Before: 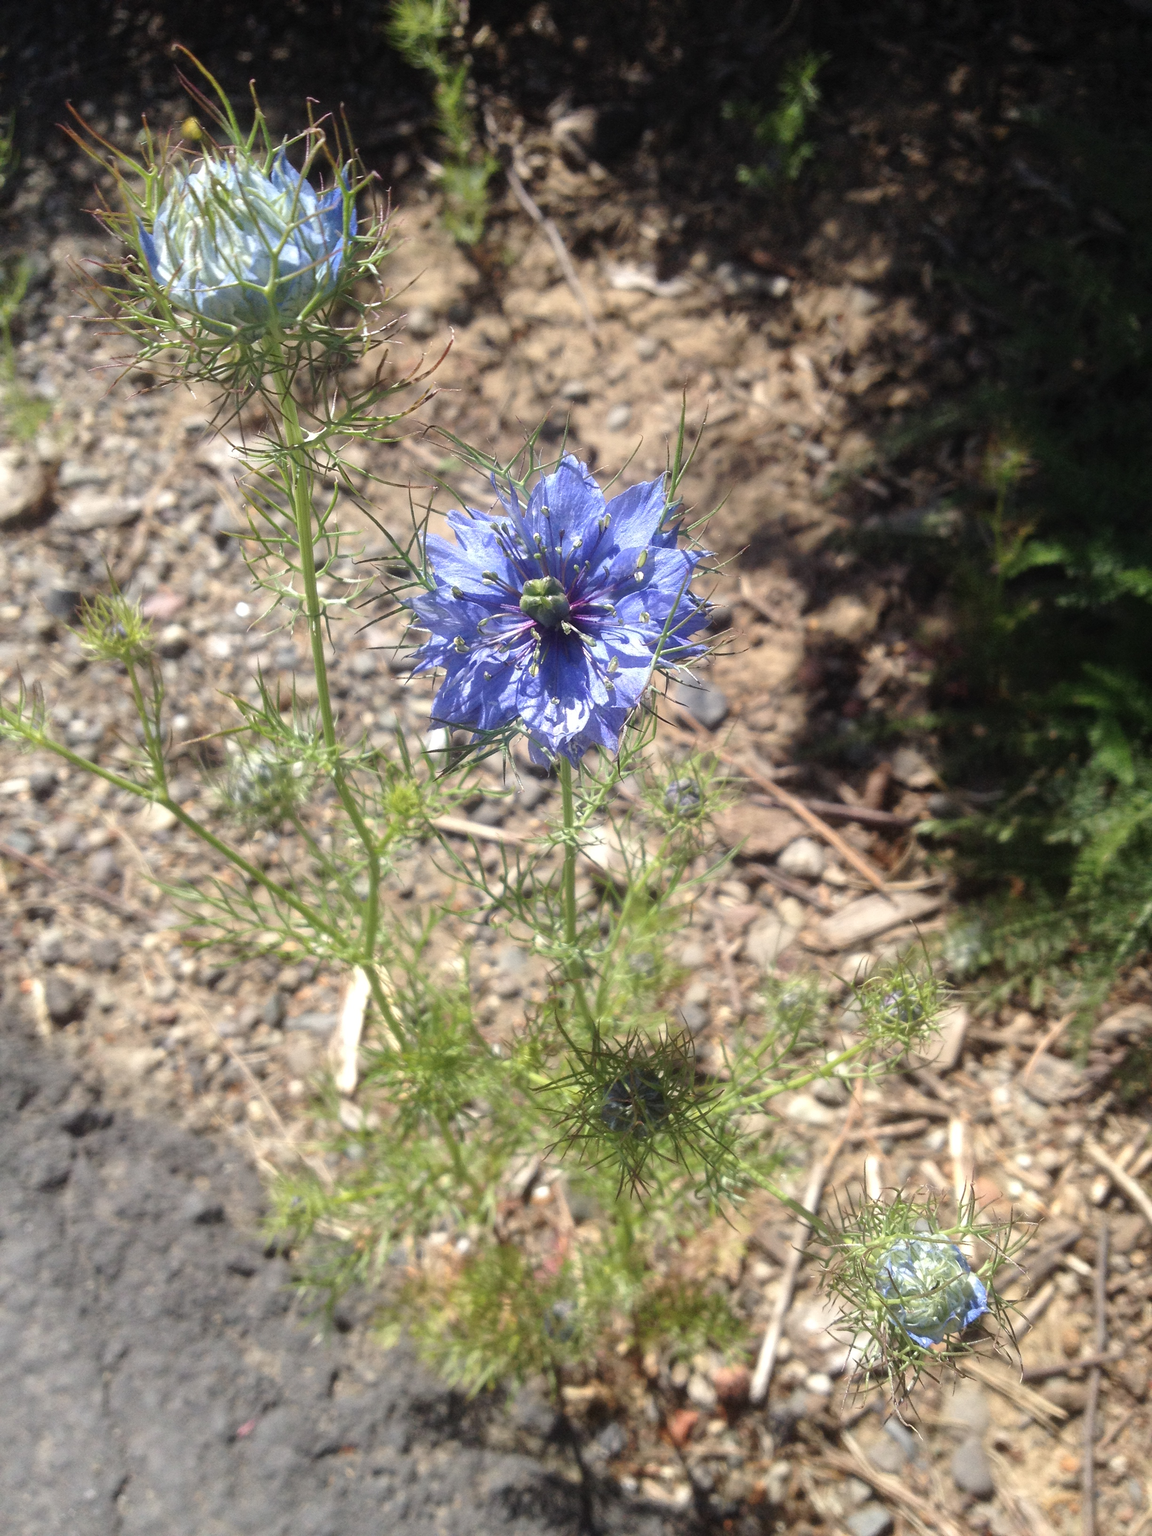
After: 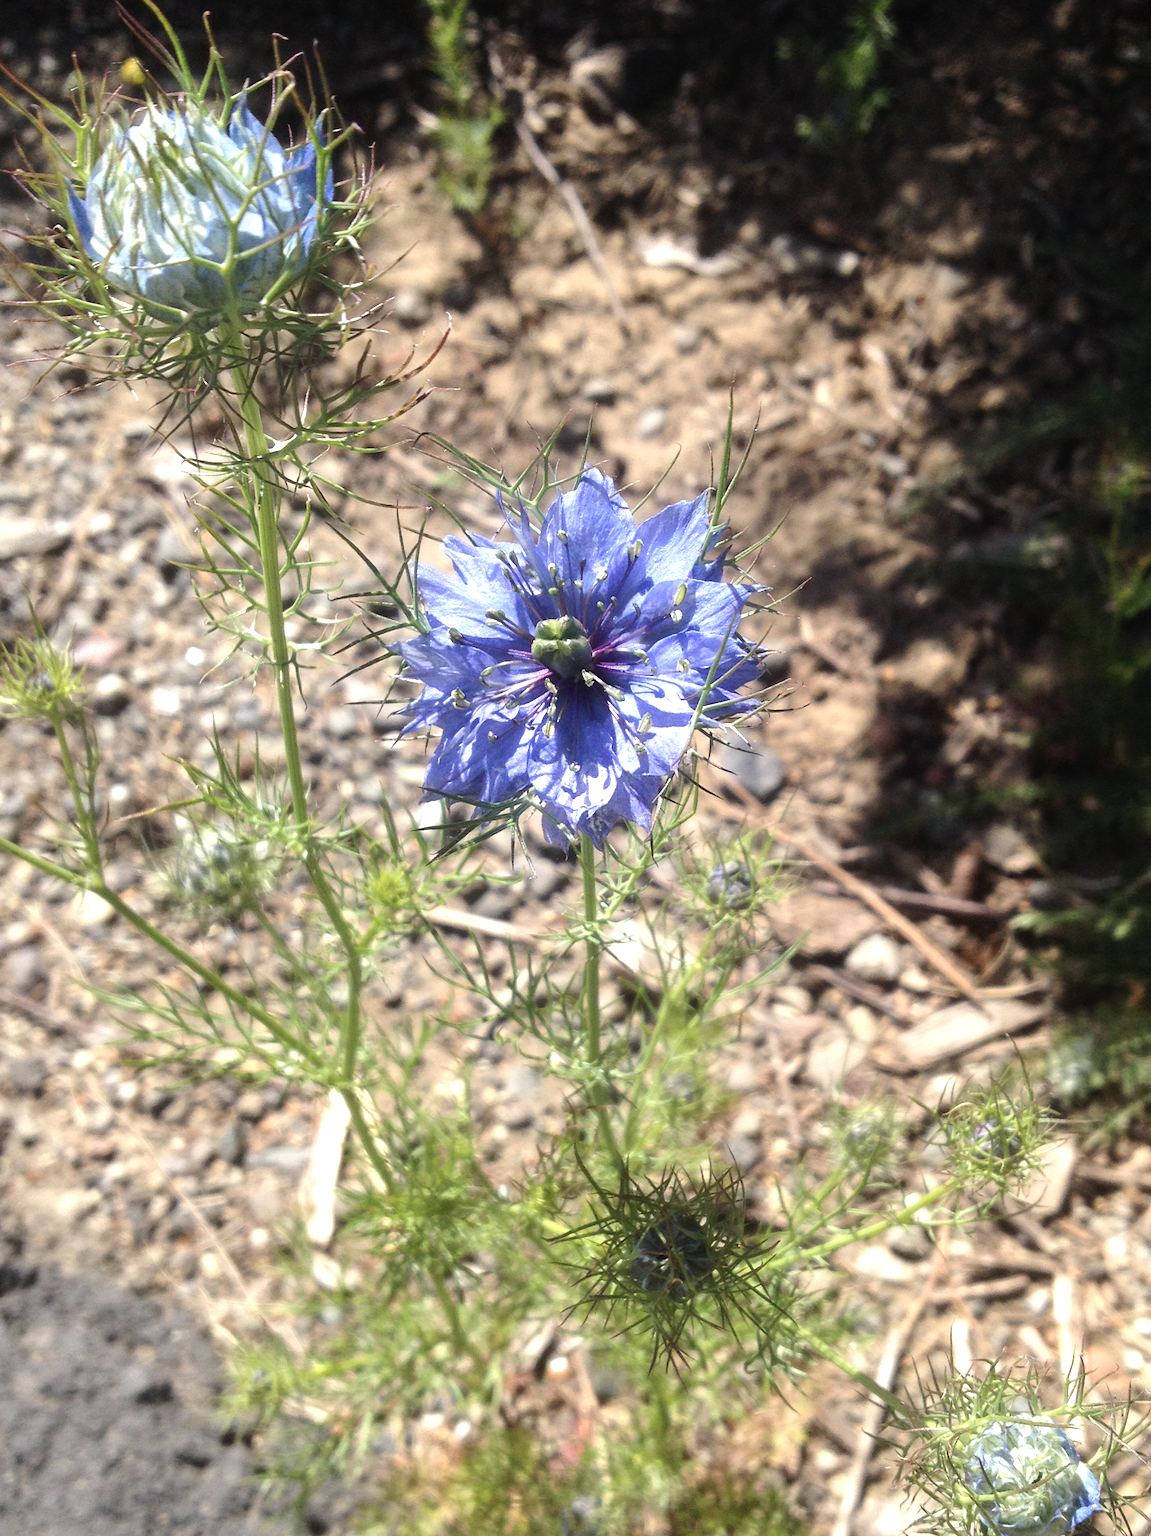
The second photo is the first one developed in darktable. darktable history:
crop and rotate: left 7.196%, top 4.574%, right 10.605%, bottom 13.178%
tone equalizer: -8 EV -0.417 EV, -7 EV -0.389 EV, -6 EV -0.333 EV, -5 EV -0.222 EV, -3 EV 0.222 EV, -2 EV 0.333 EV, -1 EV 0.389 EV, +0 EV 0.417 EV, edges refinement/feathering 500, mask exposure compensation -1.57 EV, preserve details no
